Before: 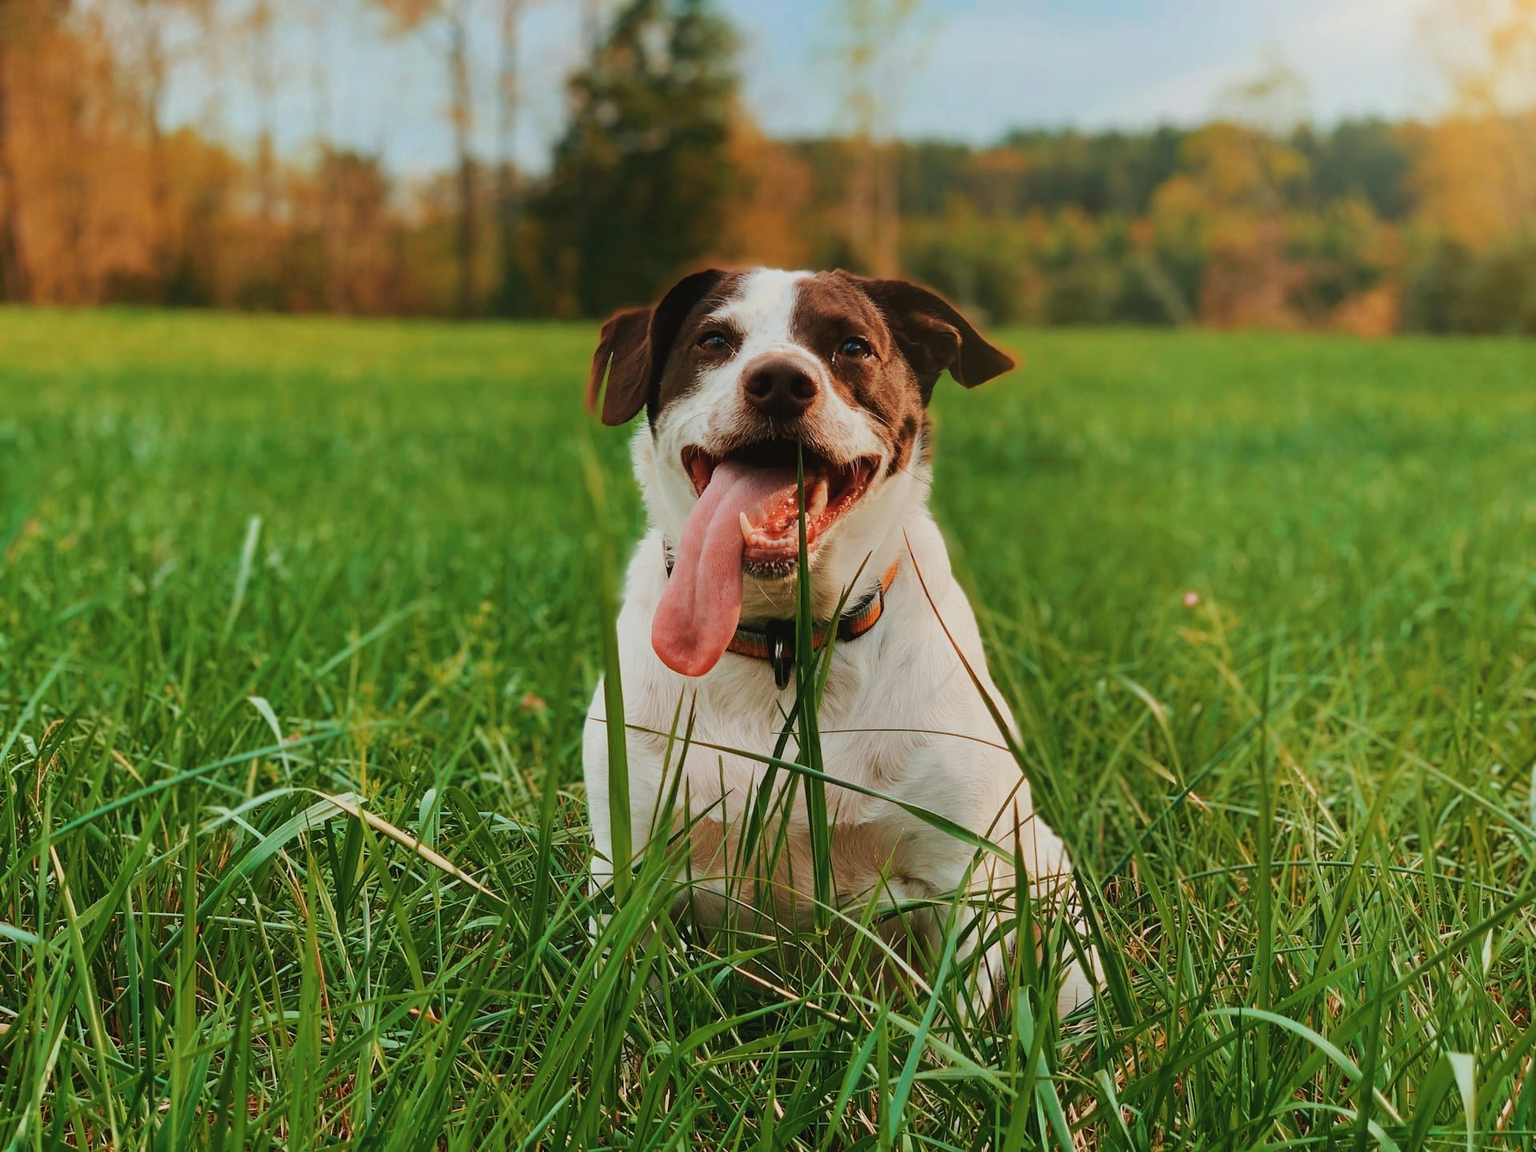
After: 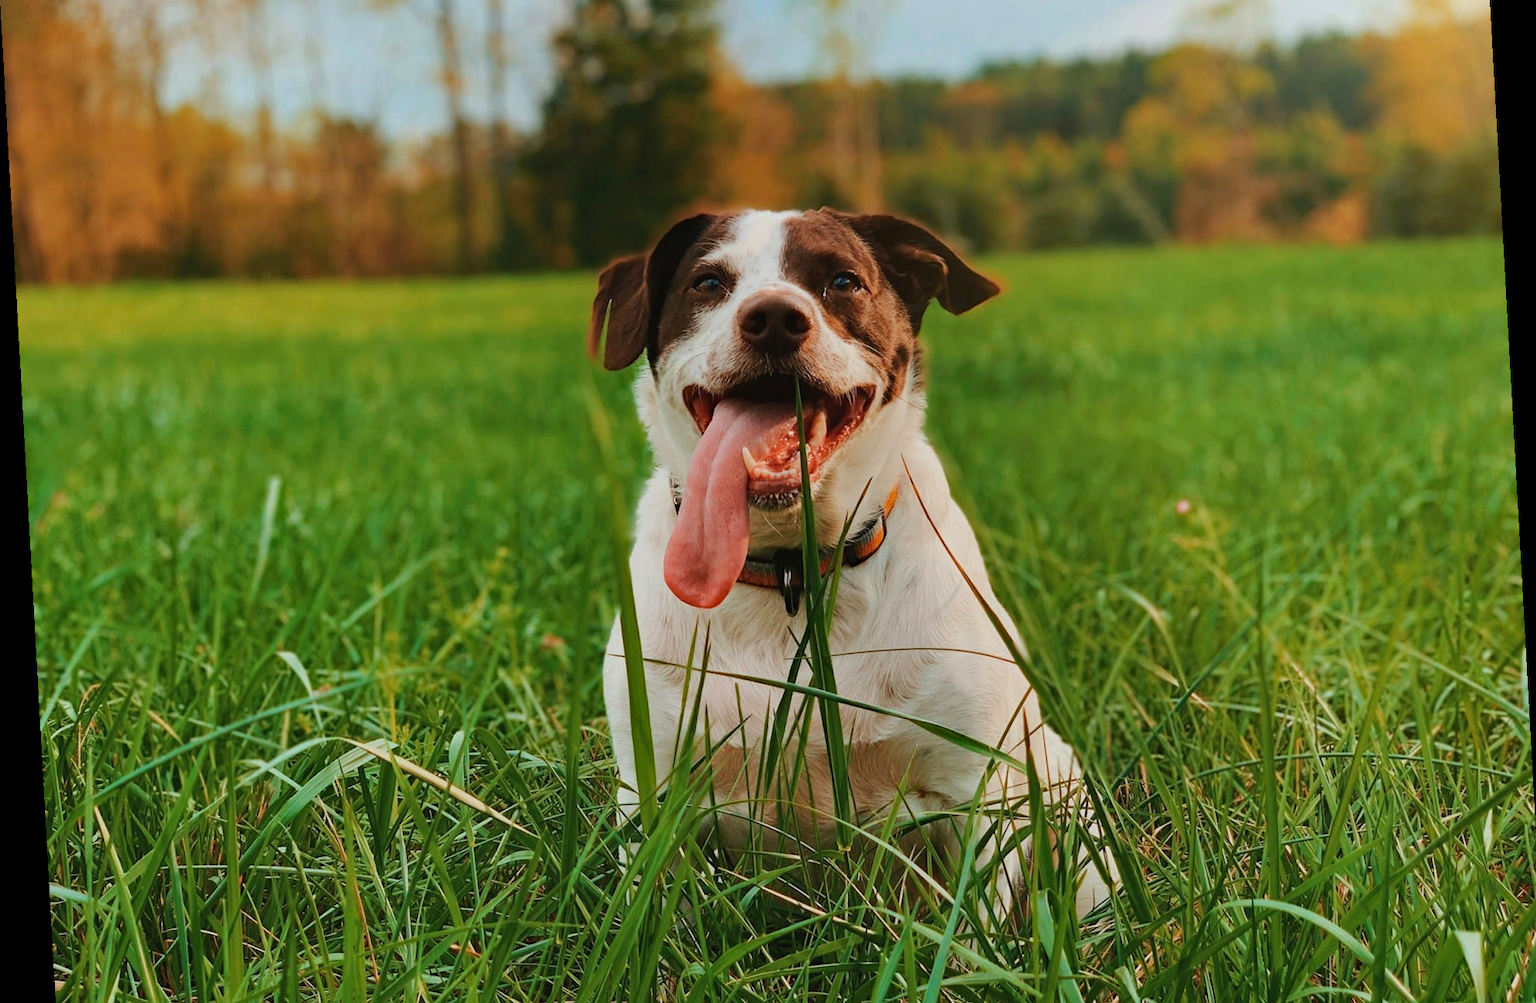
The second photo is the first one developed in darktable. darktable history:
crop: top 7.625%, bottom 8.027%
rotate and perspective: rotation -3.18°, automatic cropping off
haze removal: compatibility mode true, adaptive false
